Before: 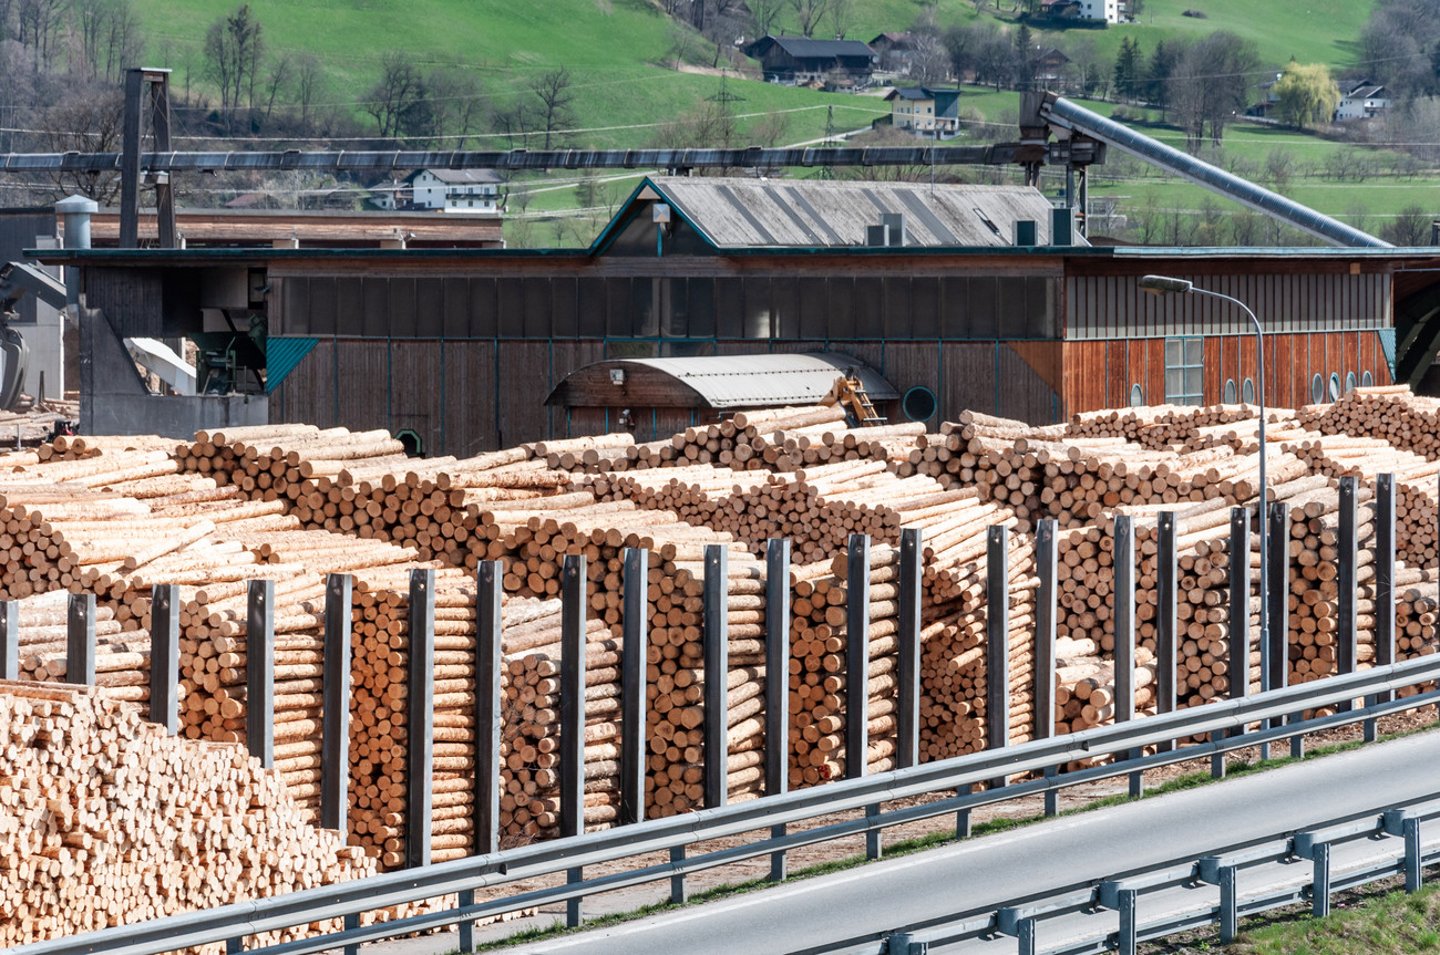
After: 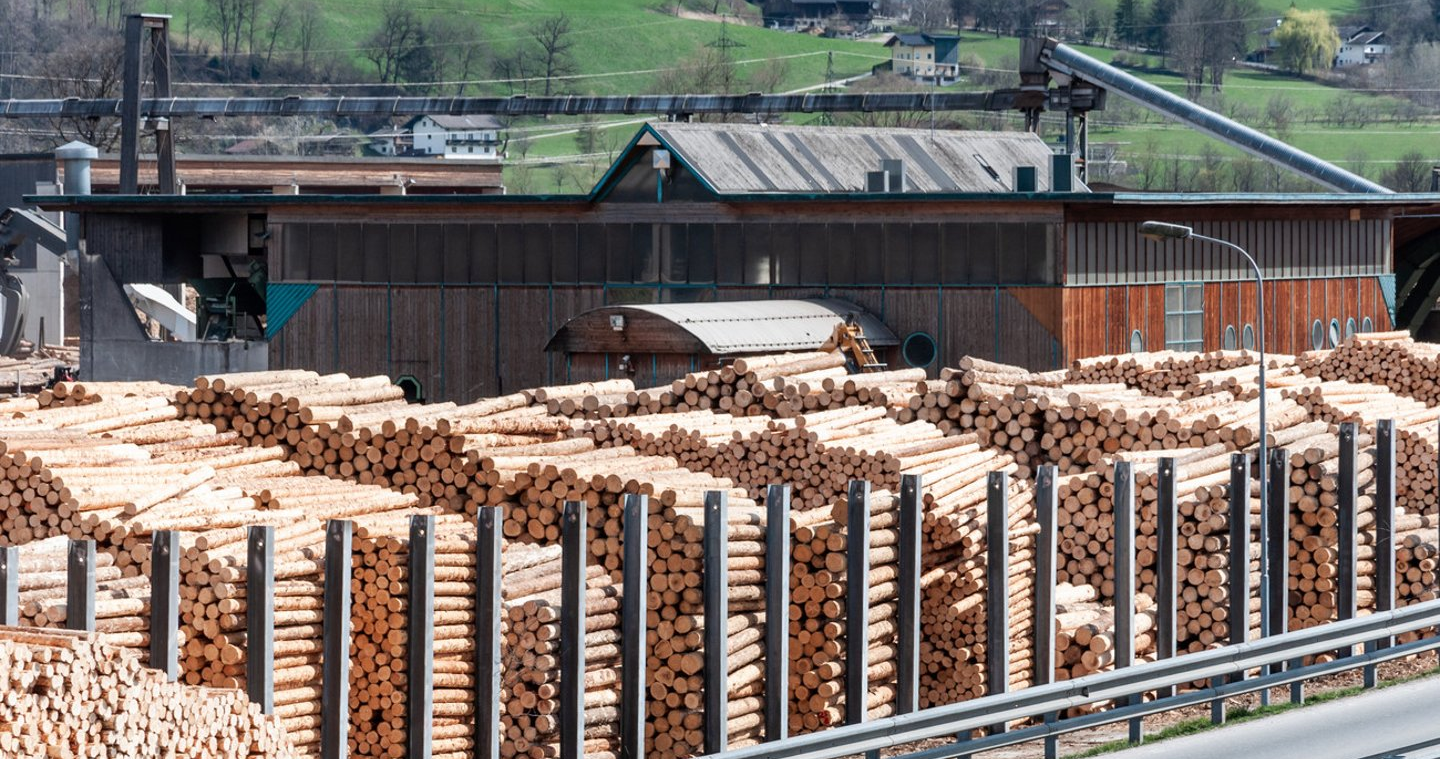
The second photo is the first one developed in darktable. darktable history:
crop and rotate: top 5.658%, bottom 14.852%
